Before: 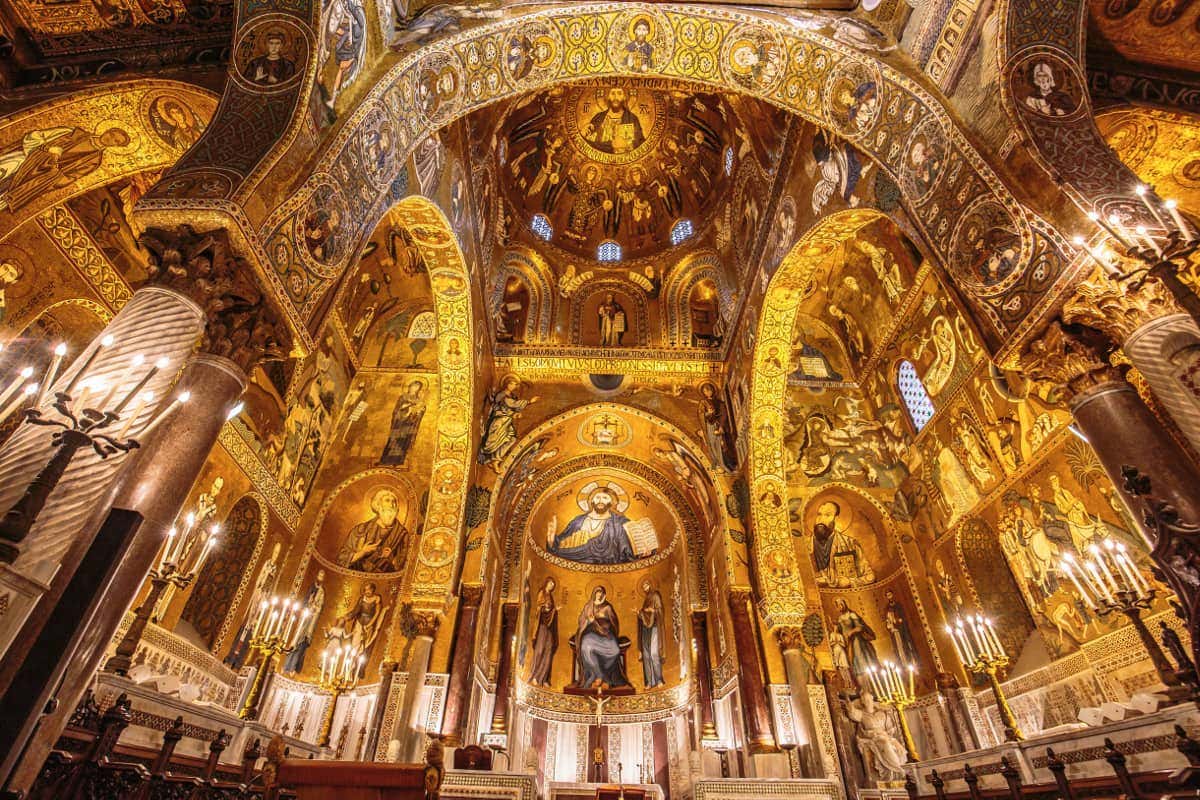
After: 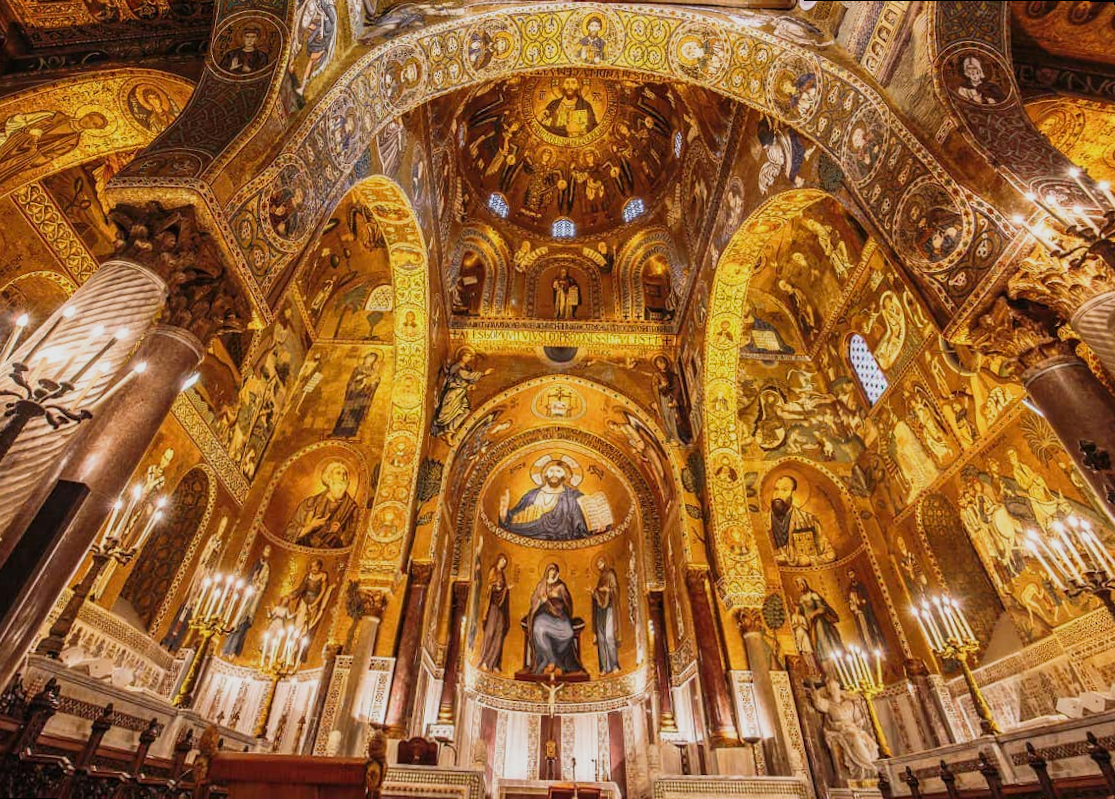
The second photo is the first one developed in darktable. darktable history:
vibrance: vibrance 20%
sigmoid: contrast 1.22, skew 0.65
rotate and perspective: rotation 0.215°, lens shift (vertical) -0.139, crop left 0.069, crop right 0.939, crop top 0.002, crop bottom 0.996
